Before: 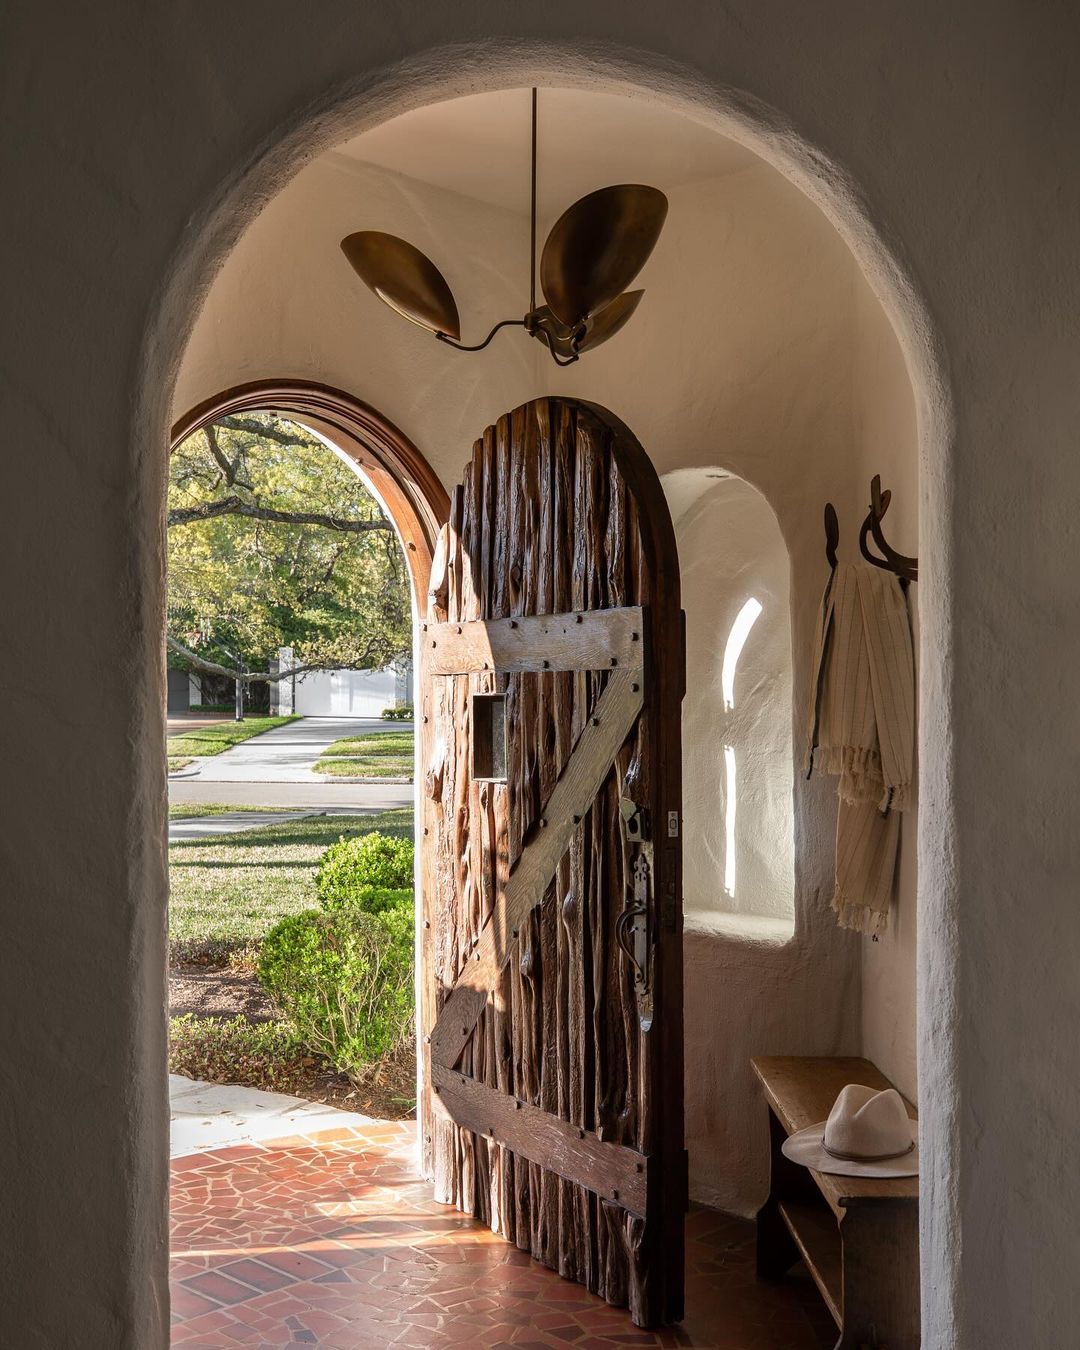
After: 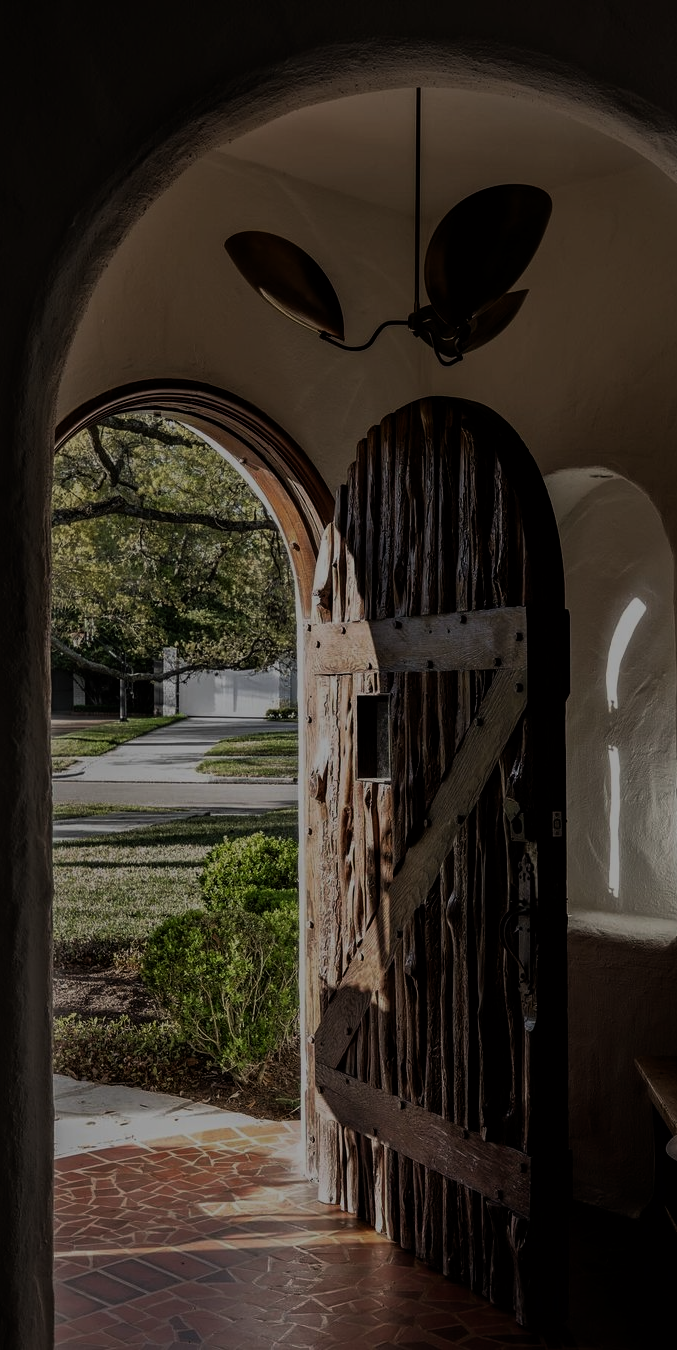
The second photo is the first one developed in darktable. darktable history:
tone equalizer: -8 EV -1.98 EV, -7 EV -1.99 EV, -6 EV -1.97 EV, -5 EV -1.96 EV, -4 EV -1.98 EV, -3 EV -1.98 EV, -2 EV -1.98 EV, -1 EV -1.61 EV, +0 EV -1.99 EV, edges refinement/feathering 500, mask exposure compensation -1.57 EV, preserve details no
filmic rgb: black relative exposure -16 EV, white relative exposure 5.29 EV, threshold 3.04 EV, hardness 5.91, contrast 1.245, enable highlight reconstruction true
crop: left 10.812%, right 26.432%
